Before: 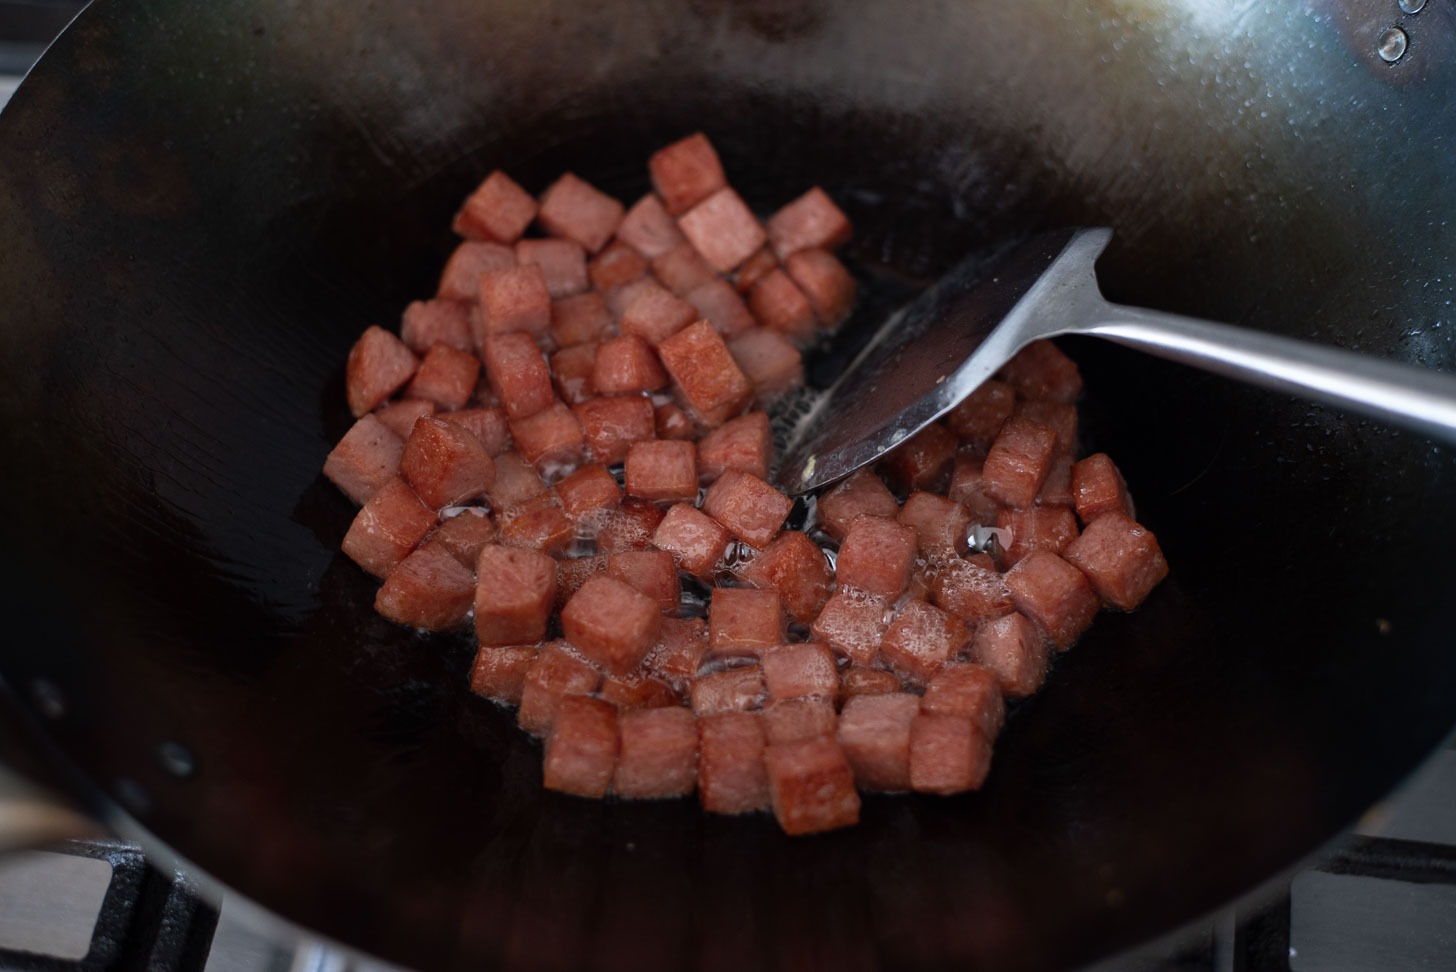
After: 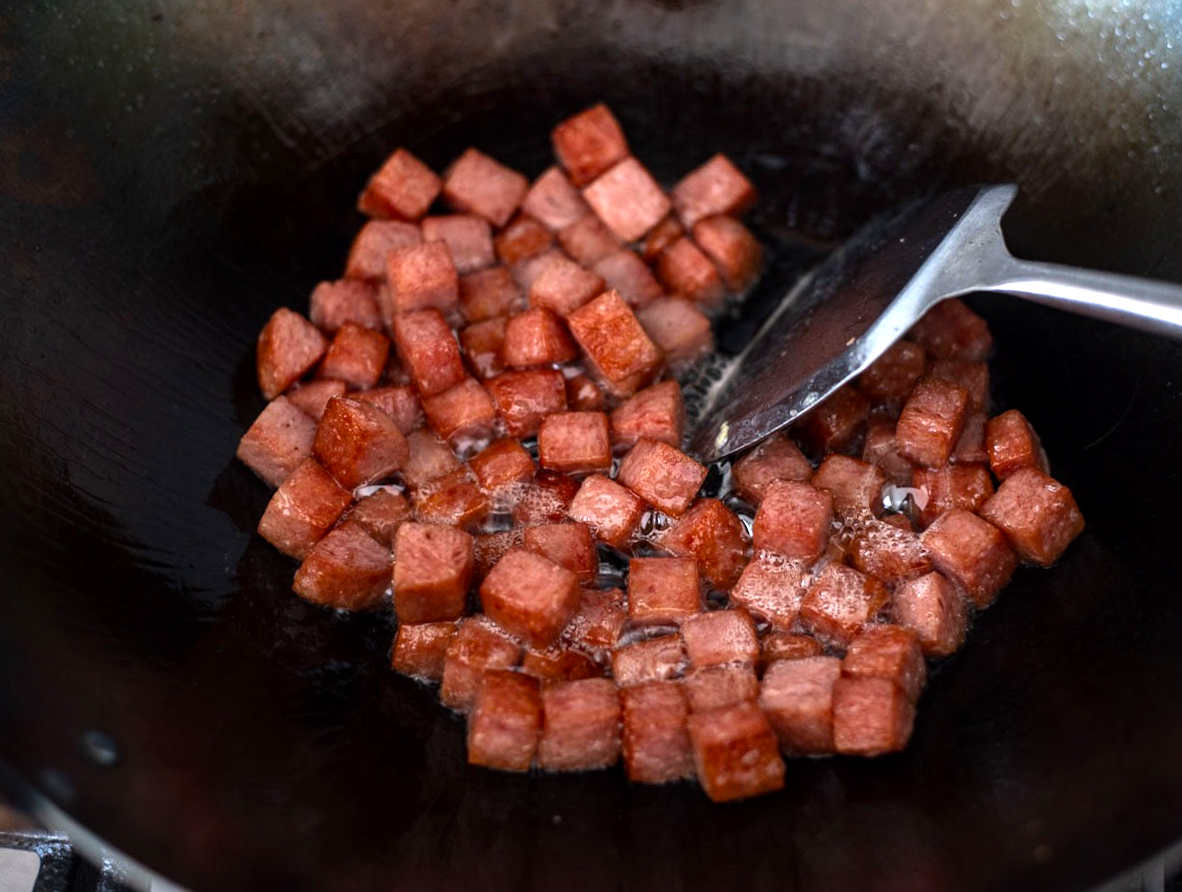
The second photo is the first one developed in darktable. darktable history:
color balance rgb: linear chroma grading › shadows -8%, linear chroma grading › global chroma 10%, perceptual saturation grading › global saturation 2%, perceptual saturation grading › highlights -2%, perceptual saturation grading › mid-tones 4%, perceptual saturation grading › shadows 8%, perceptual brilliance grading › global brilliance 2%, perceptual brilliance grading › highlights -4%, global vibrance 16%, saturation formula JzAzBz (2021)
local contrast: on, module defaults
crop and rotate: angle 1°, left 4.281%, top 0.642%, right 11.383%, bottom 2.486%
rotate and perspective: rotation -1°, crop left 0.011, crop right 0.989, crop top 0.025, crop bottom 0.975
exposure: black level correction 0, exposure 0.7 EV, compensate exposure bias true, compensate highlight preservation false
tone equalizer: -8 EV -0.417 EV, -7 EV -0.389 EV, -6 EV -0.333 EV, -5 EV -0.222 EV, -3 EV 0.222 EV, -2 EV 0.333 EV, -1 EV 0.389 EV, +0 EV 0.417 EV, edges refinement/feathering 500, mask exposure compensation -1.57 EV, preserve details no
